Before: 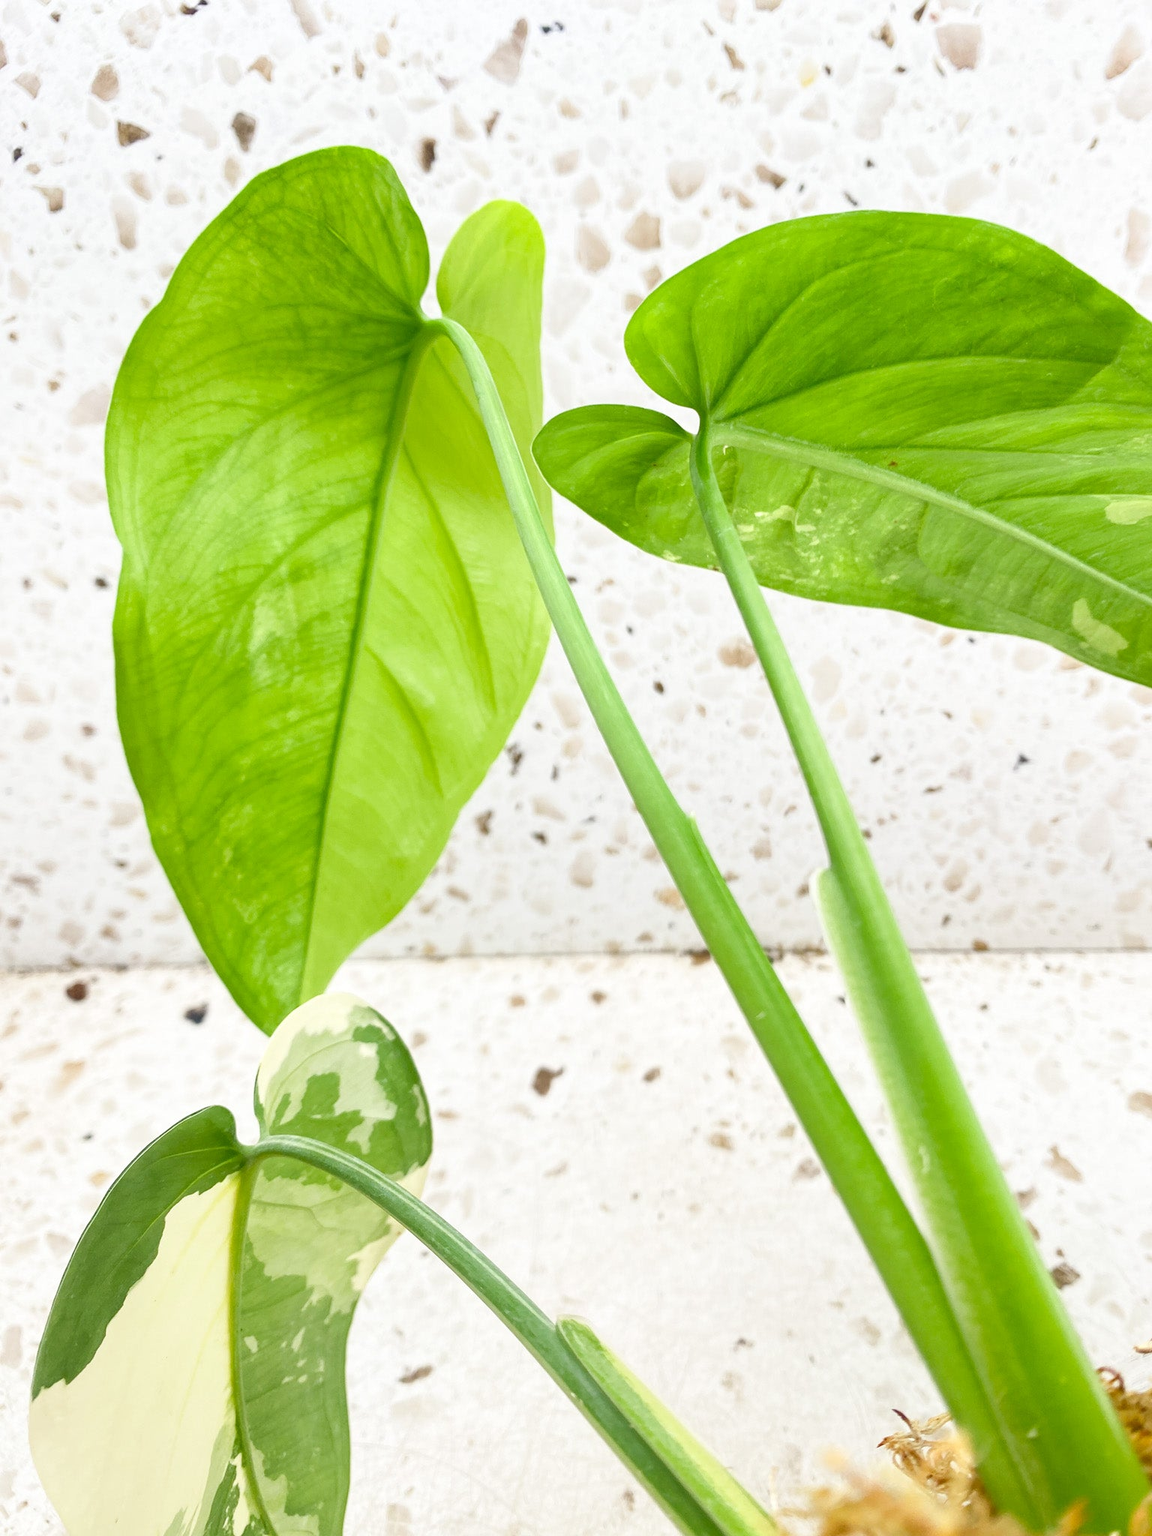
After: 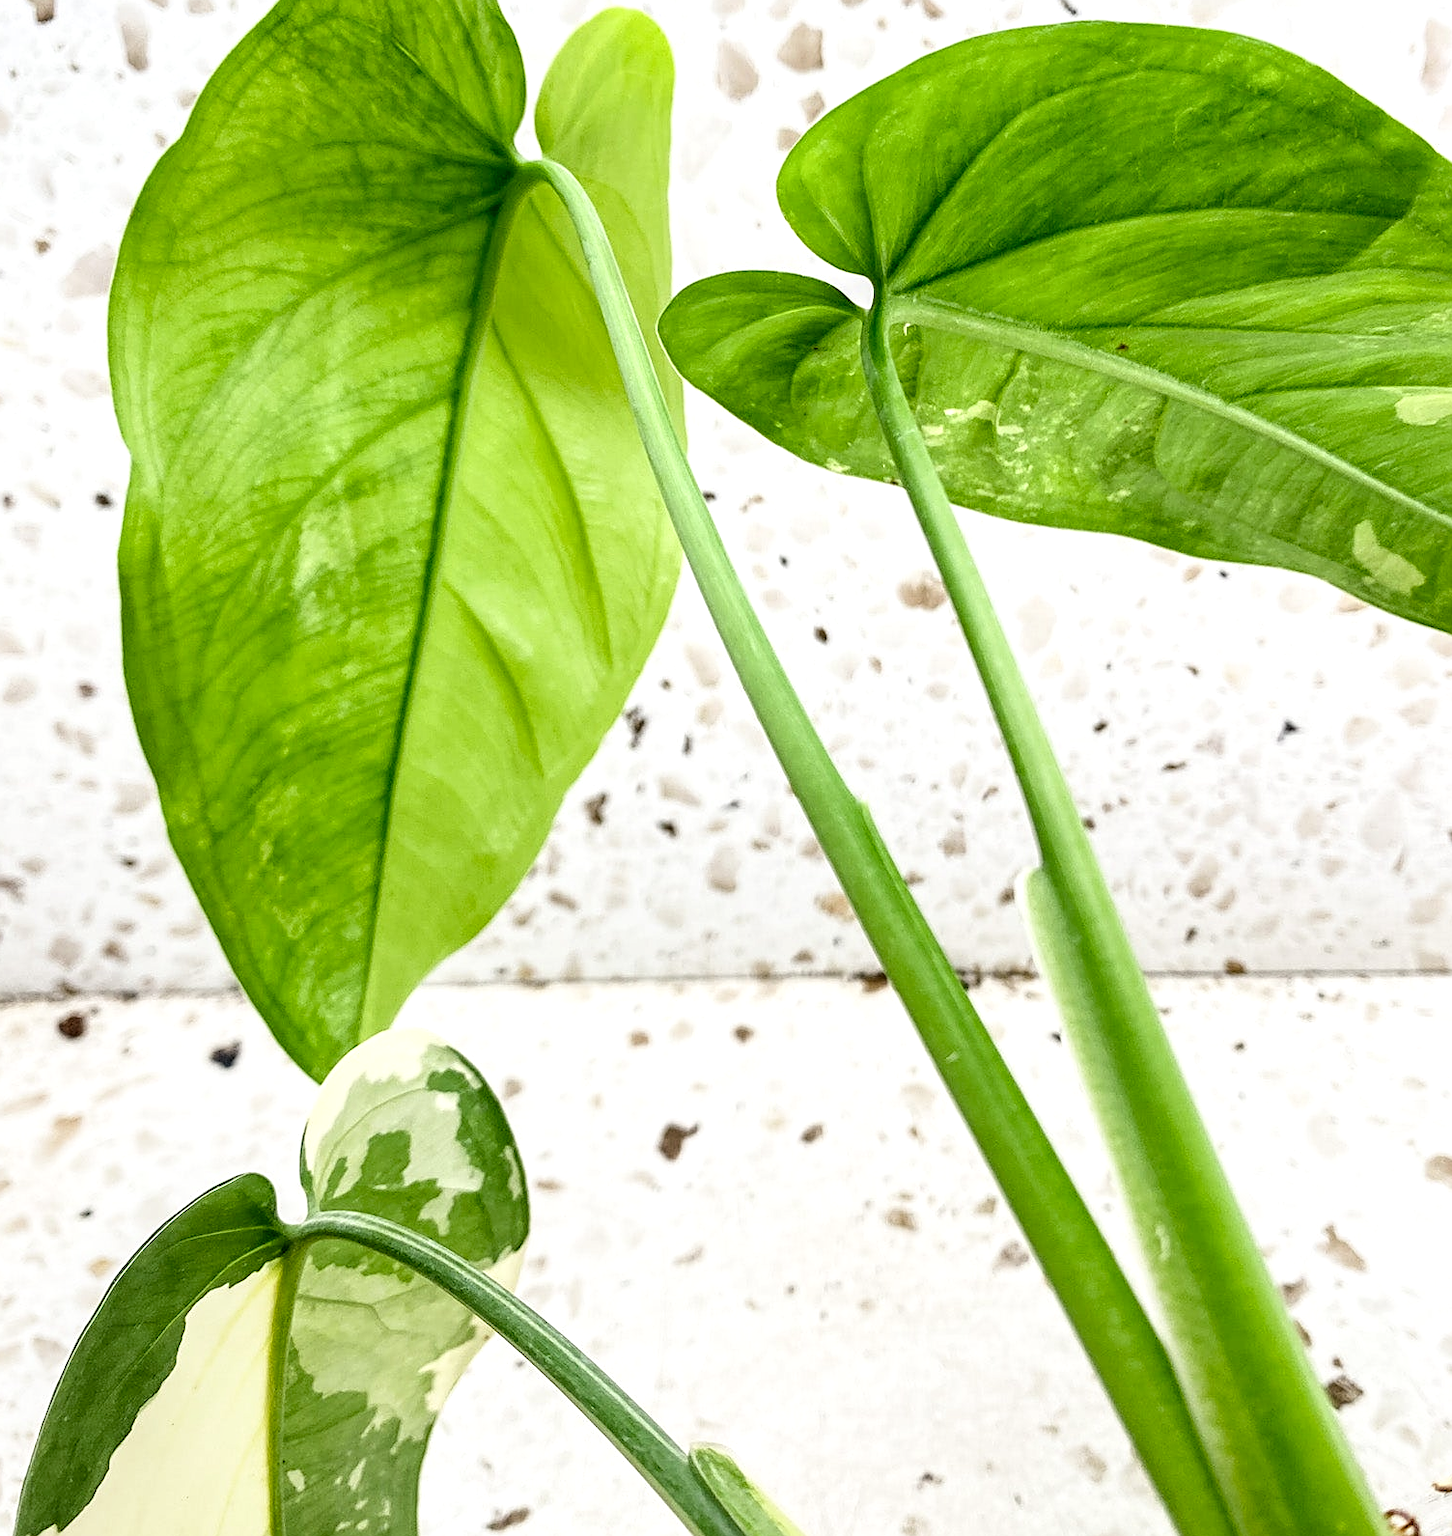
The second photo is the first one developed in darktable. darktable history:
contrast equalizer: y [[0.5, 0.488, 0.462, 0.461, 0.491, 0.5], [0.5 ×6], [0.5 ×6], [0 ×6], [0 ×6]], mix -0.317
crop and rotate: left 1.888%, top 12.663%, right 0.189%, bottom 9.618%
filmic rgb: black relative exposure -11.95 EV, white relative exposure 2.81 EV, target black luminance 0%, hardness 8, latitude 70.26%, contrast 1.138, highlights saturation mix 10.41%, shadows ↔ highlights balance -0.386%
sharpen: on, module defaults
local contrast: highlights 65%, shadows 54%, detail 168%, midtone range 0.509
